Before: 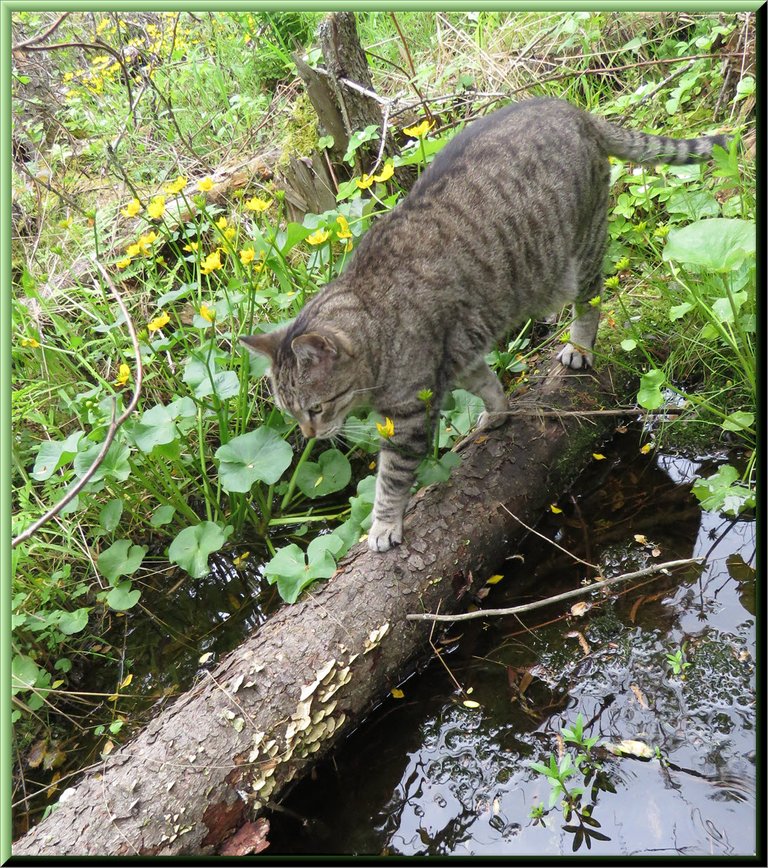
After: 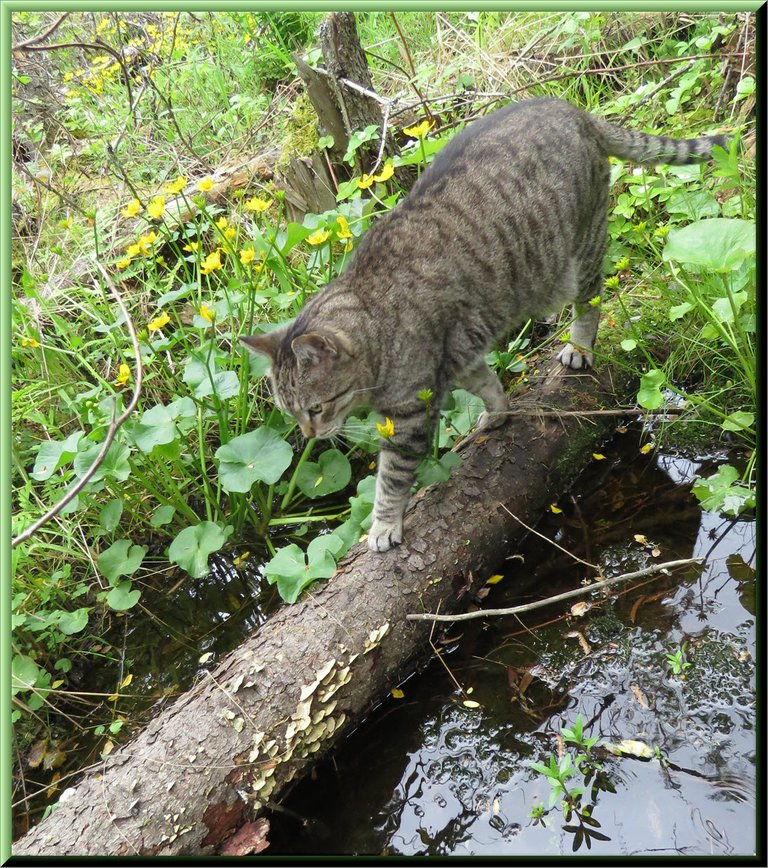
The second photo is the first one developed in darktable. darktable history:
color correction: highlights a* -2.49, highlights b* 2.47
